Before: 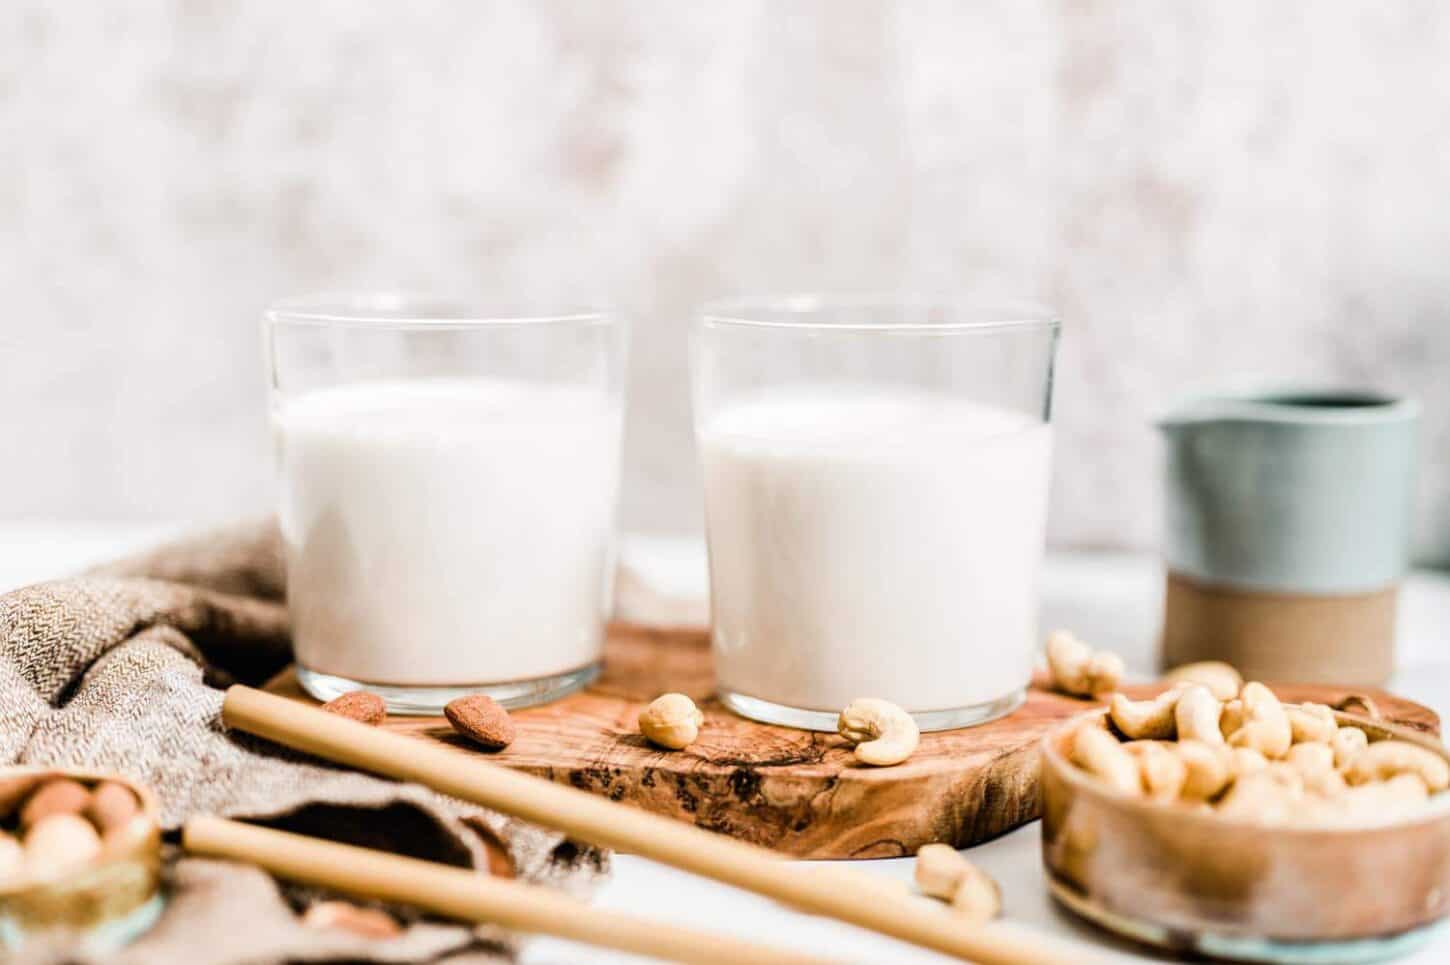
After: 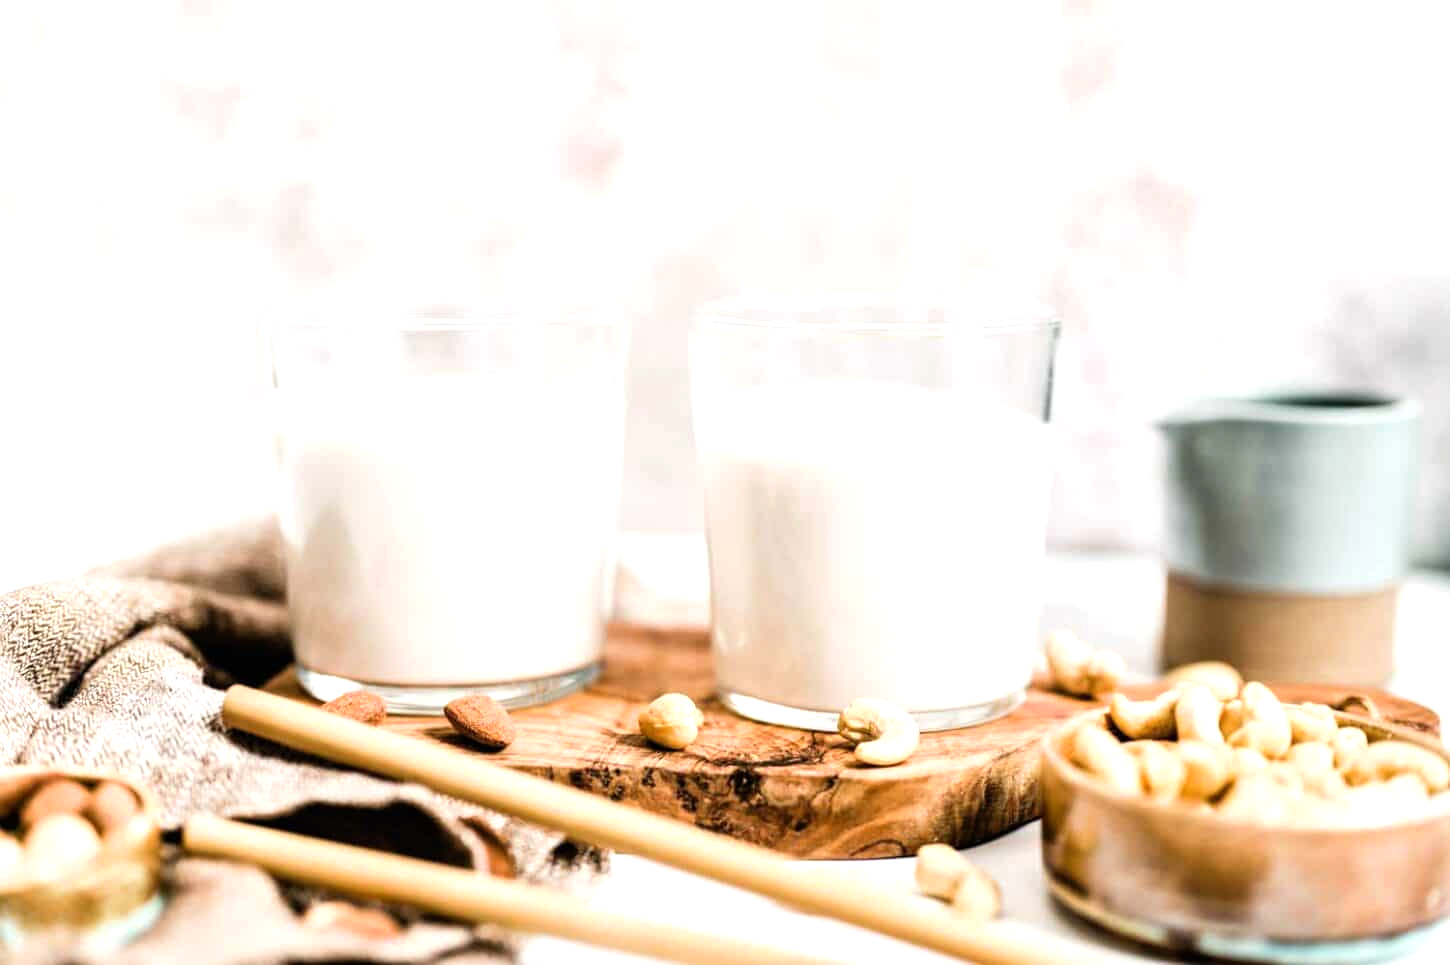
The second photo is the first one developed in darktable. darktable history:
tone equalizer: -8 EV -0.39 EV, -7 EV -0.41 EV, -6 EV -0.357 EV, -5 EV -0.199 EV, -3 EV 0.216 EV, -2 EV 0.362 EV, -1 EV 0.405 EV, +0 EV 0.442 EV, smoothing 1
